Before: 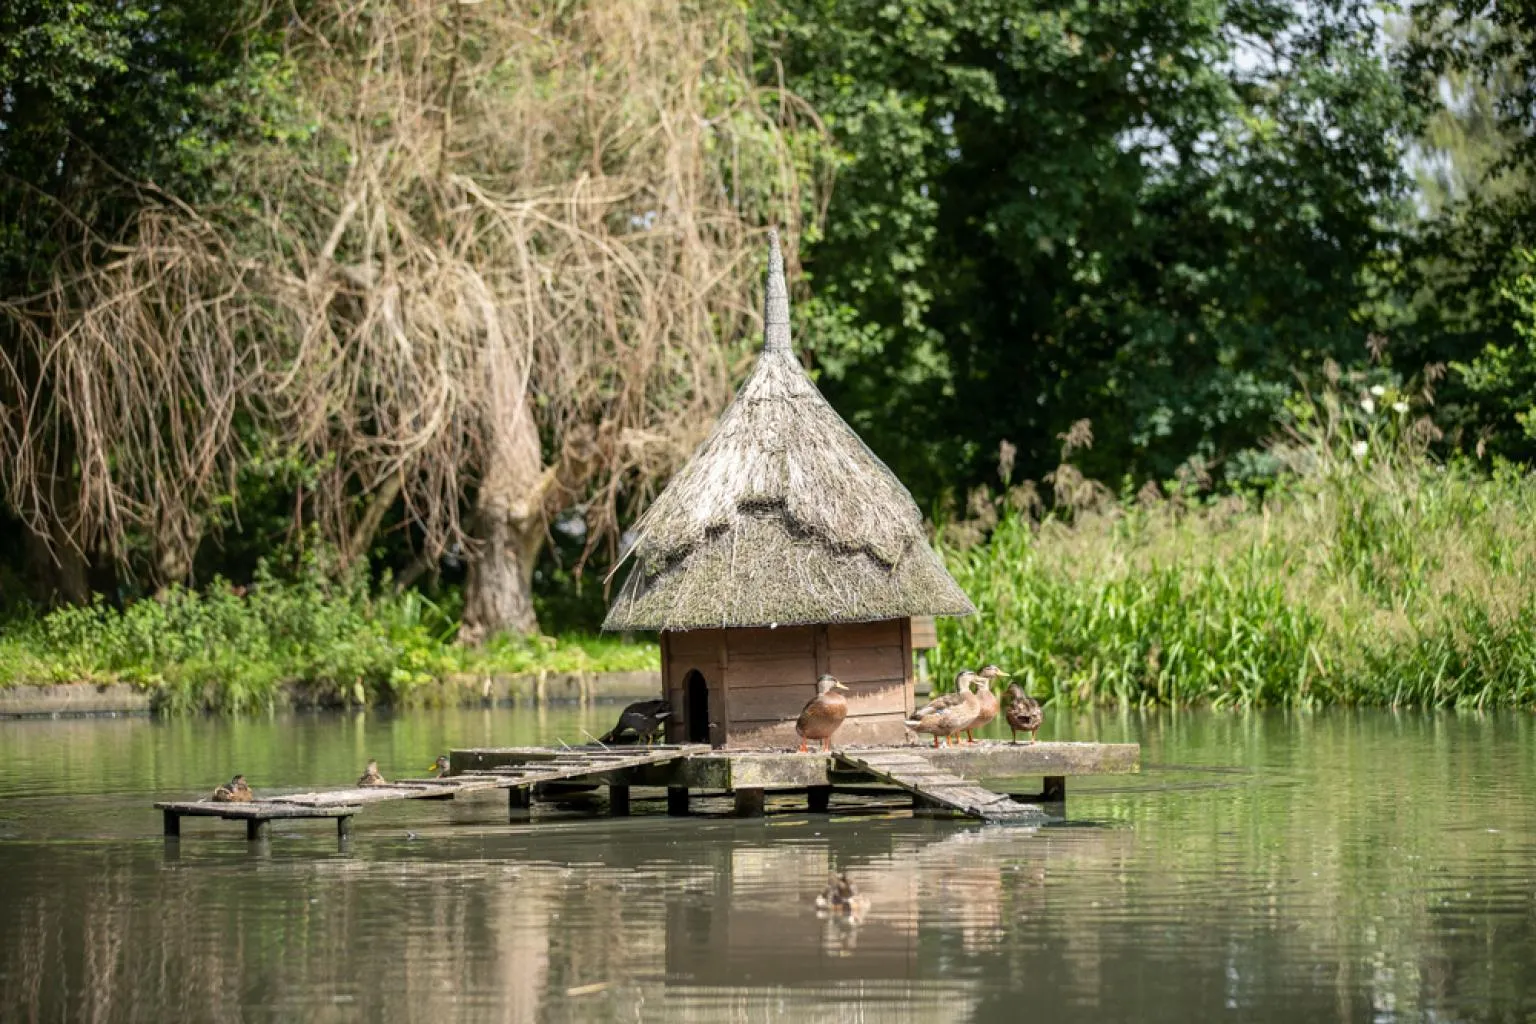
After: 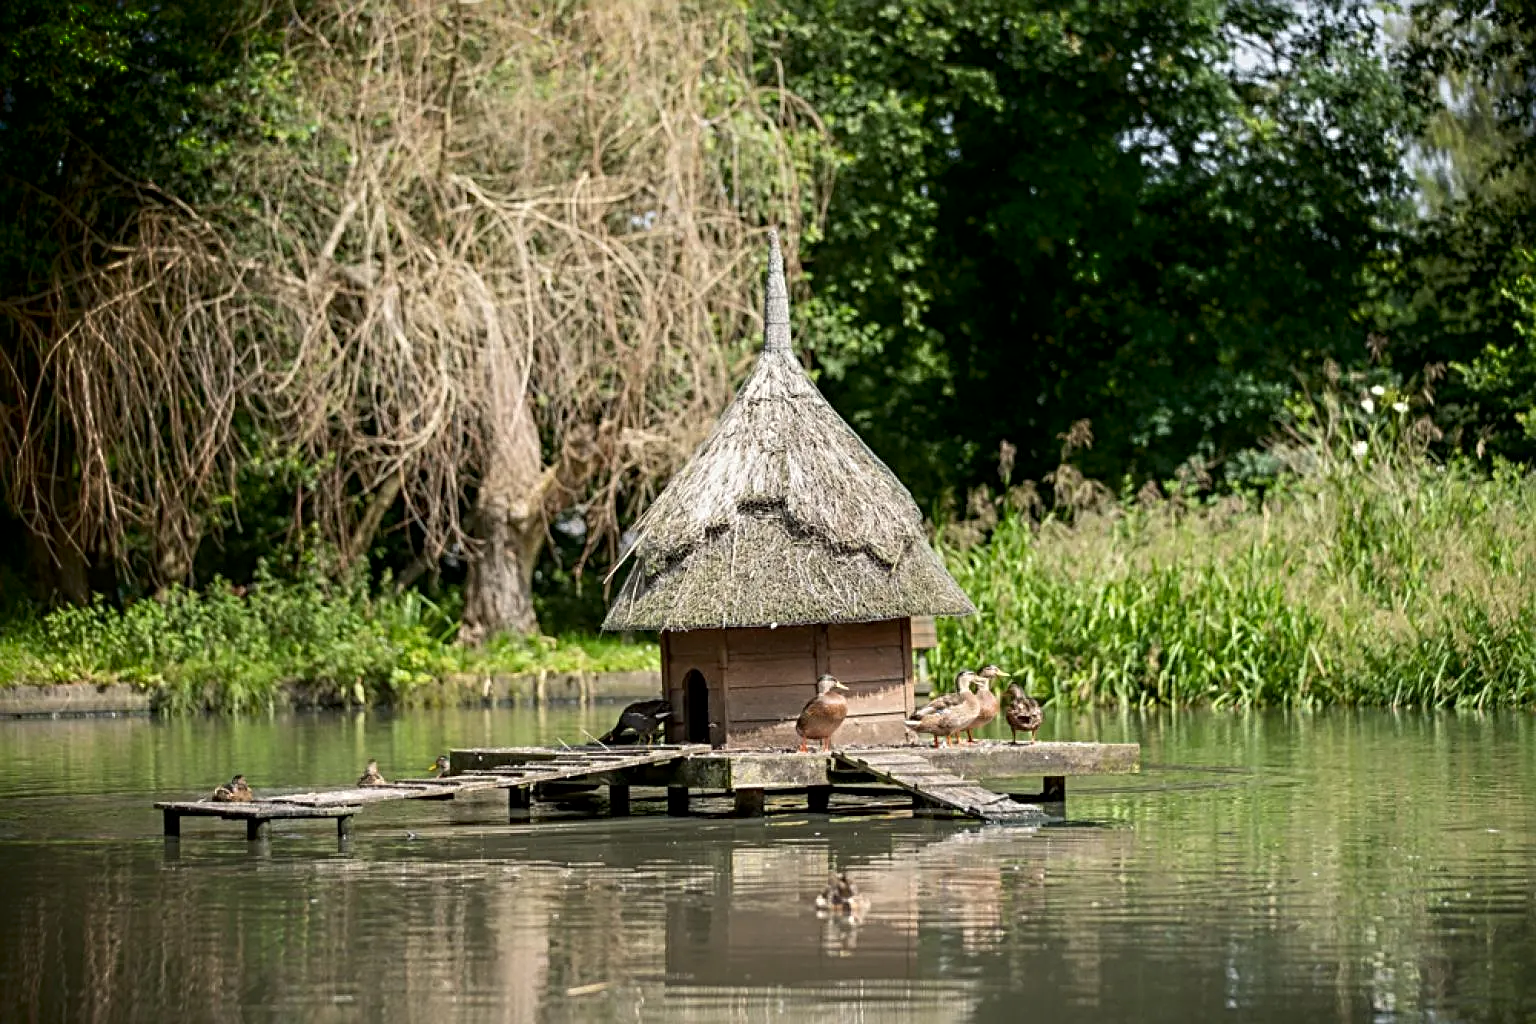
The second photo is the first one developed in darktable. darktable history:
sharpen: radius 3.948
exposure: black level correction 0.002, exposure -0.102 EV, compensate highlight preservation false
shadows and highlights: shadows -68.87, highlights 36.57, soften with gaussian
